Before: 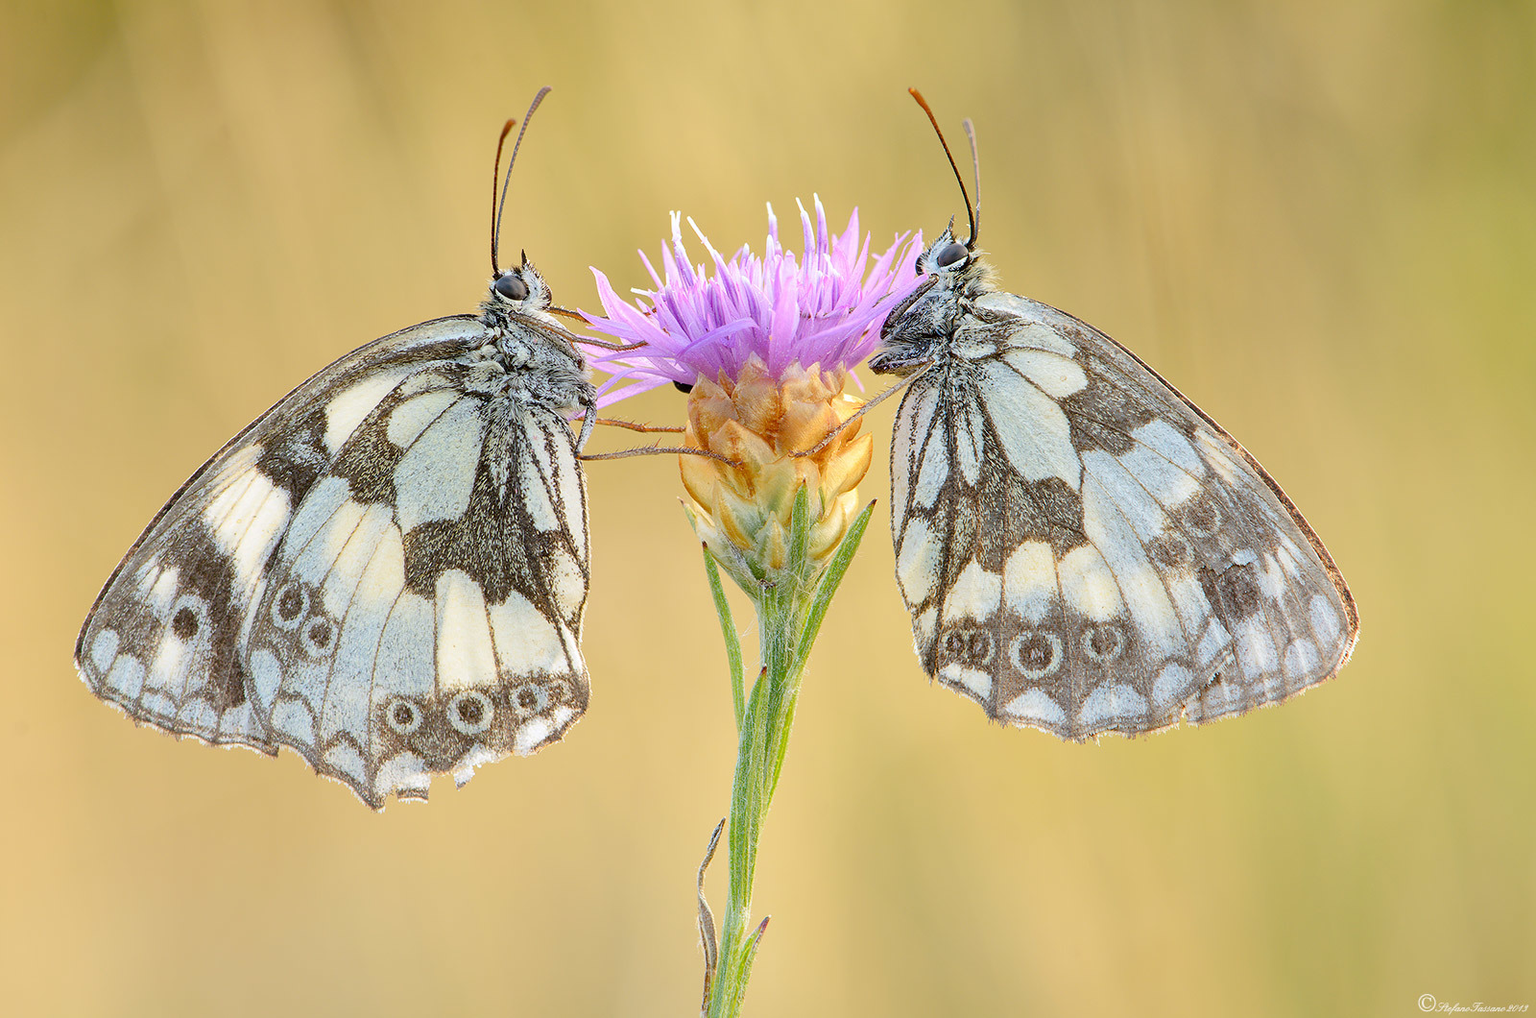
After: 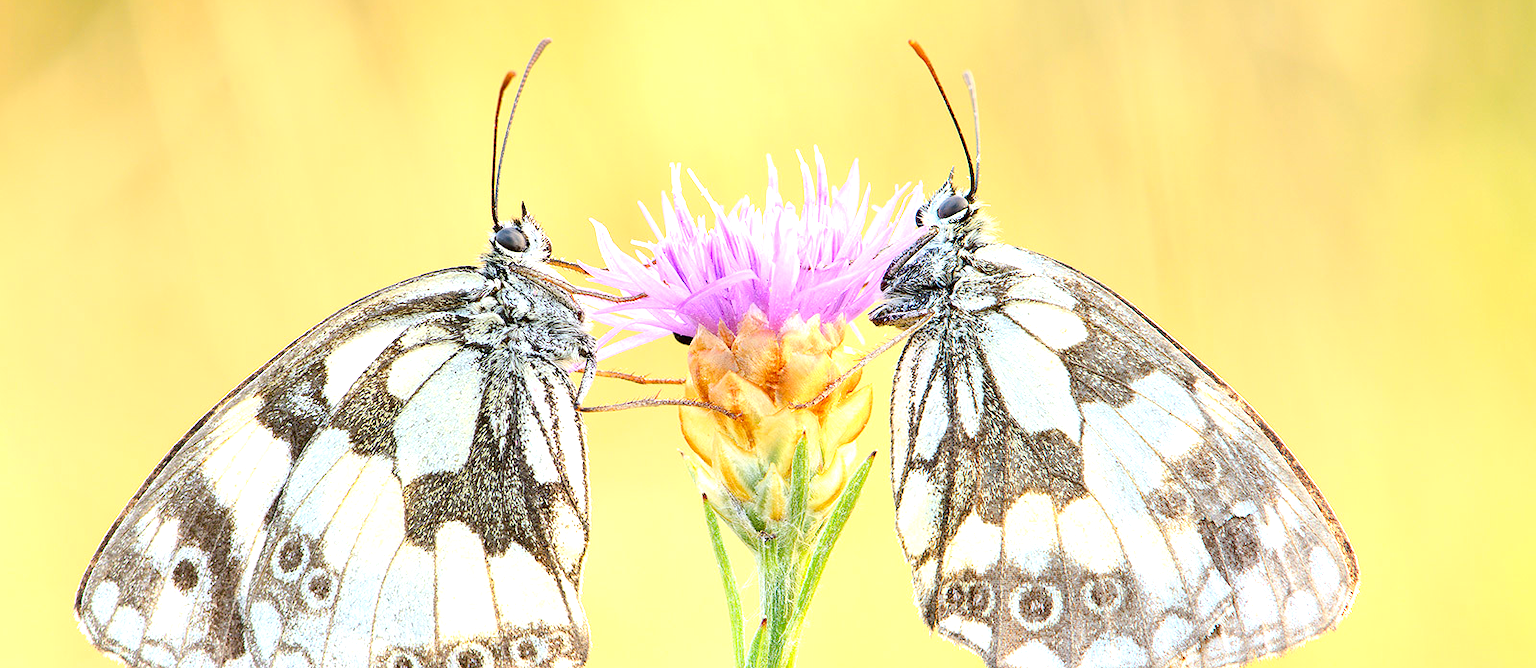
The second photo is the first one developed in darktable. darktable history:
contrast brightness saturation: contrast 0.145, brightness -0.012, saturation 0.096
exposure: black level correction 0, exposure 0.948 EV, compensate exposure bias true, compensate highlight preservation false
crop and rotate: top 4.768%, bottom 29.527%
